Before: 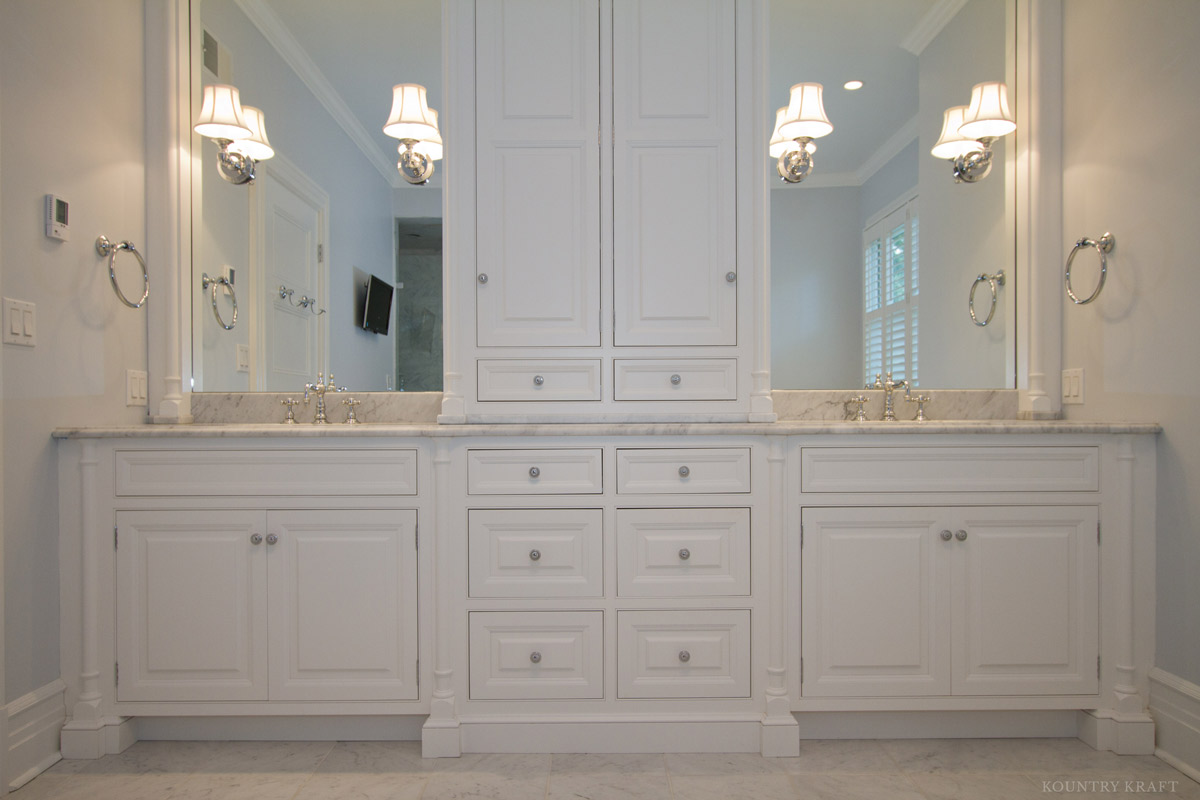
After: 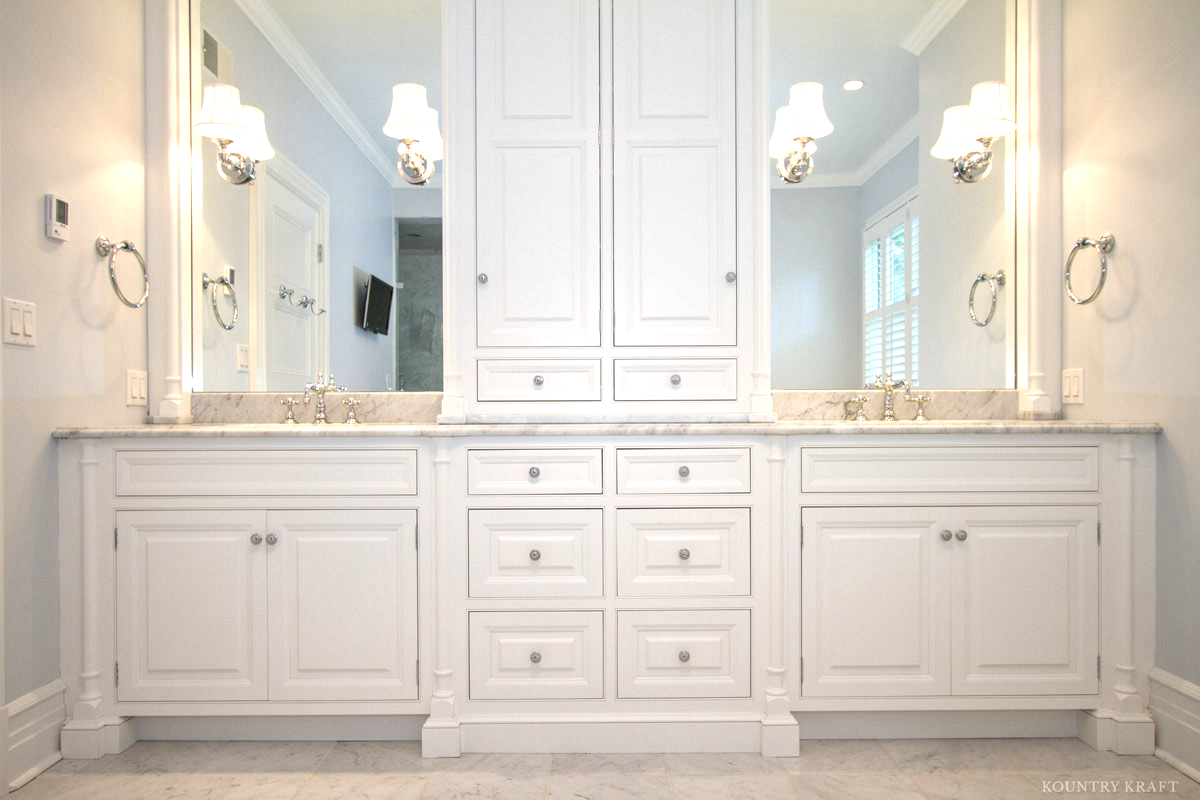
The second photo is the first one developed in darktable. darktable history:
exposure: exposure 1 EV, compensate highlight preservation false
local contrast: on, module defaults
contrast brightness saturation: contrast 0.01, saturation -0.05
